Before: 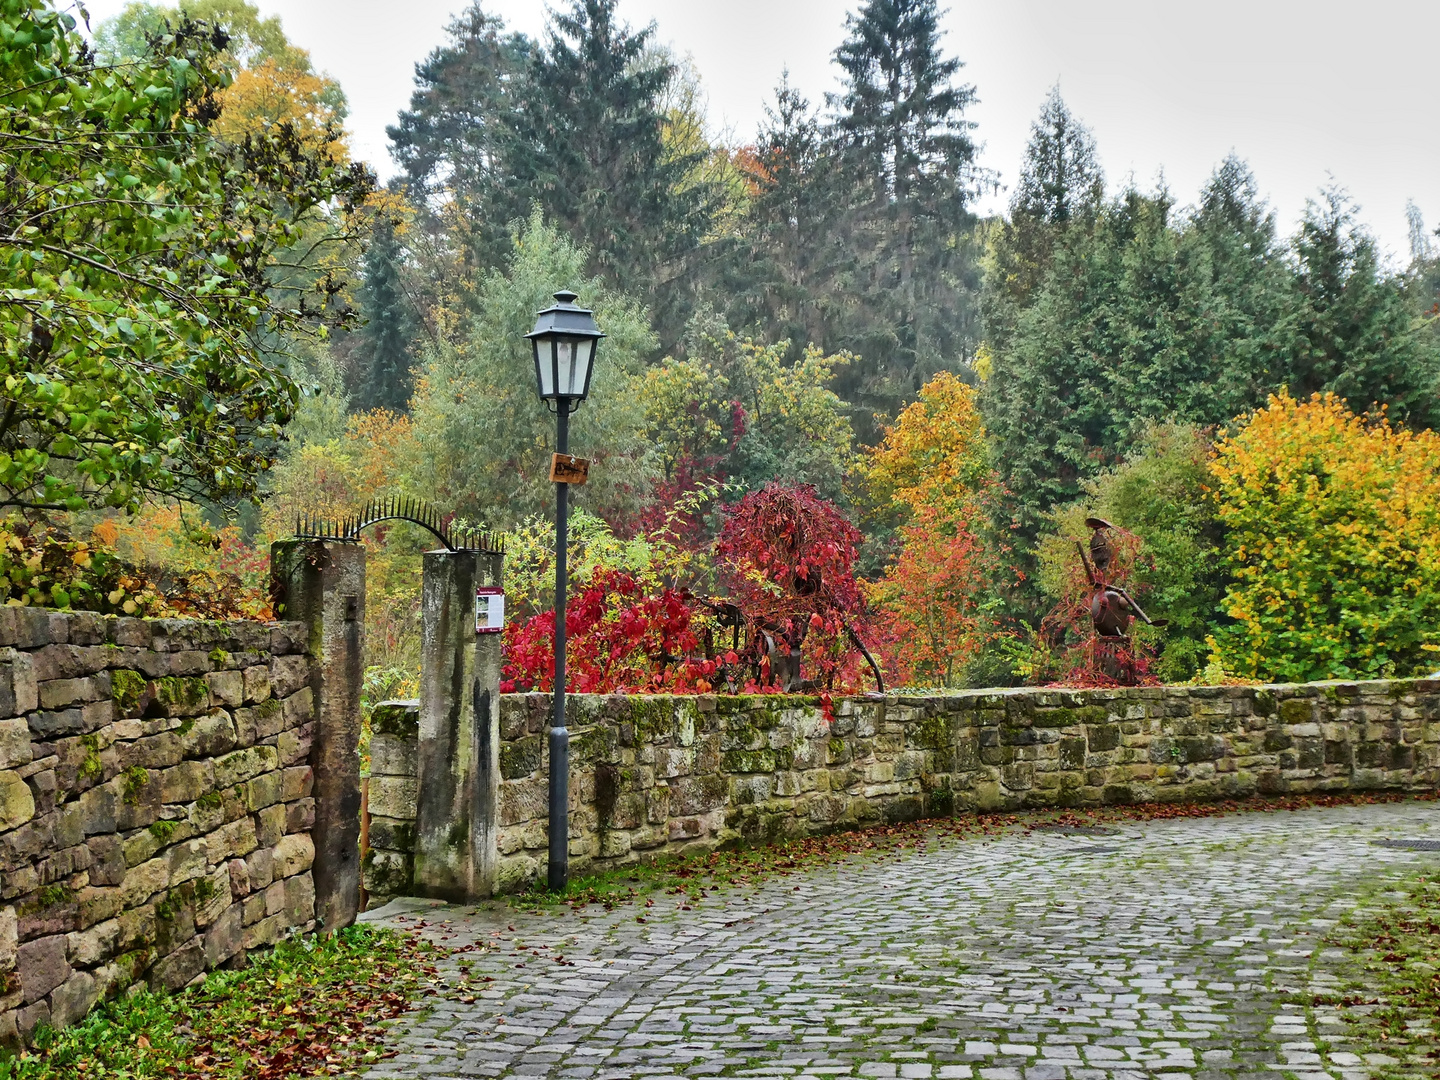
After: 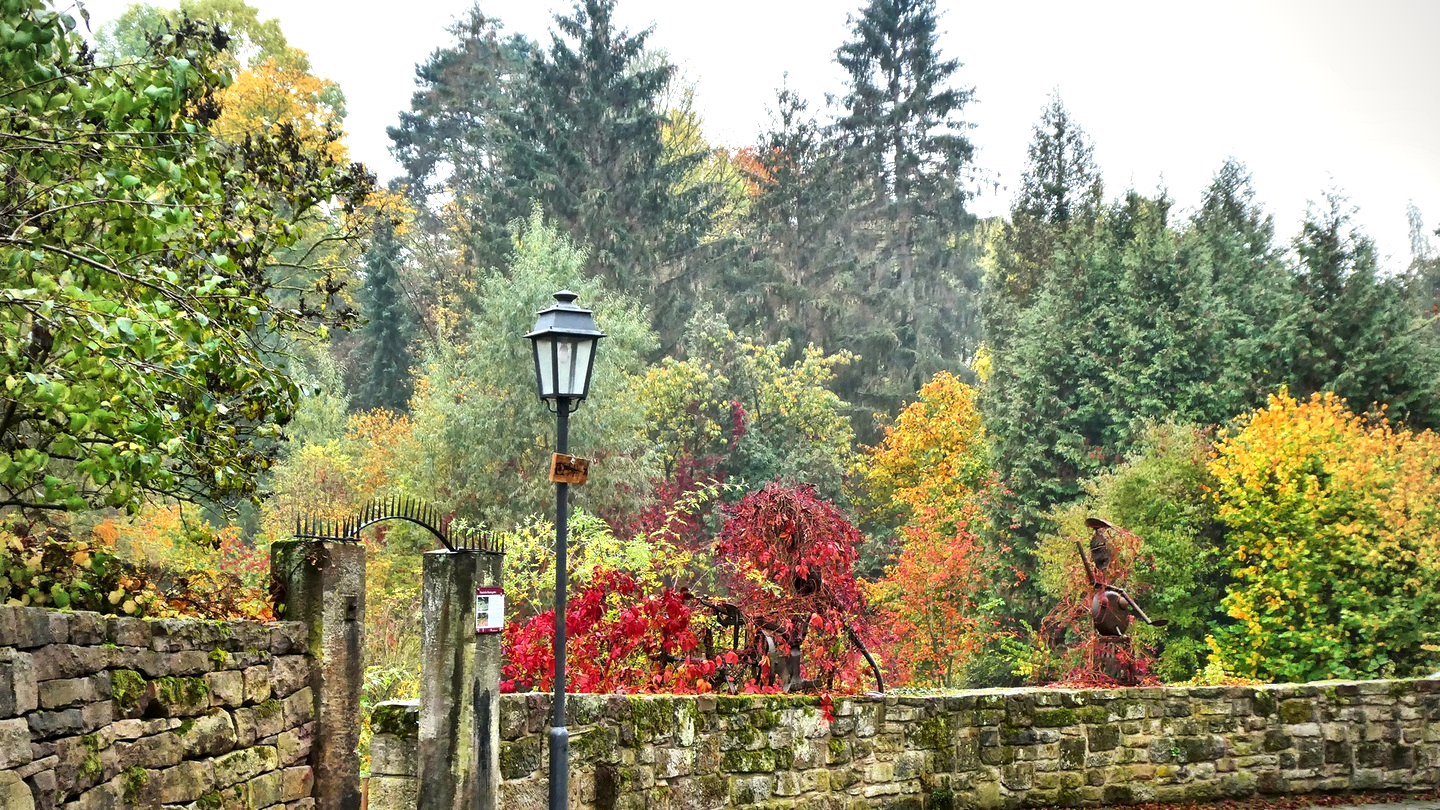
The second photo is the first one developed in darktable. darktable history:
local contrast: highlights 100%, shadows 100%, detail 120%, midtone range 0.2
exposure: exposure 0.574 EV, compensate highlight preservation false
white balance: red 1.009, blue 0.985
crop: bottom 24.988%
vignetting: fall-off radius 60.65%
